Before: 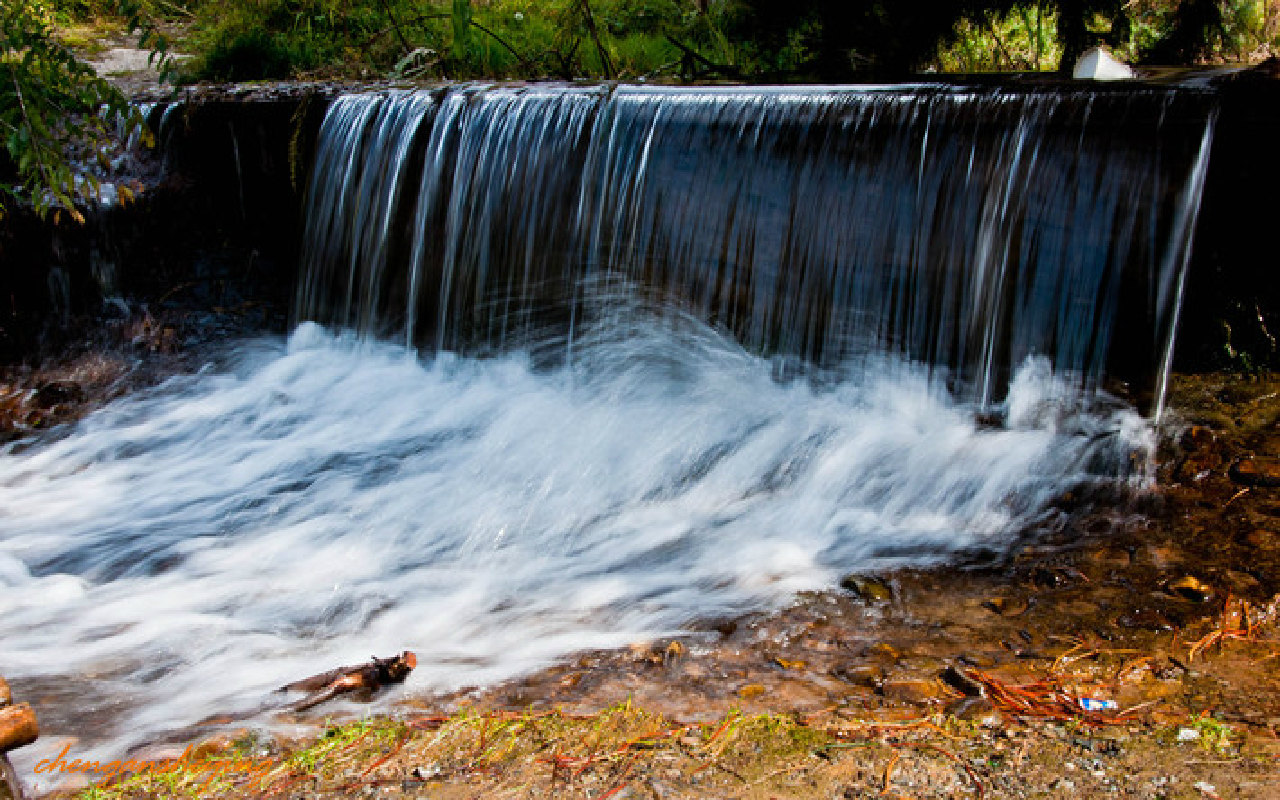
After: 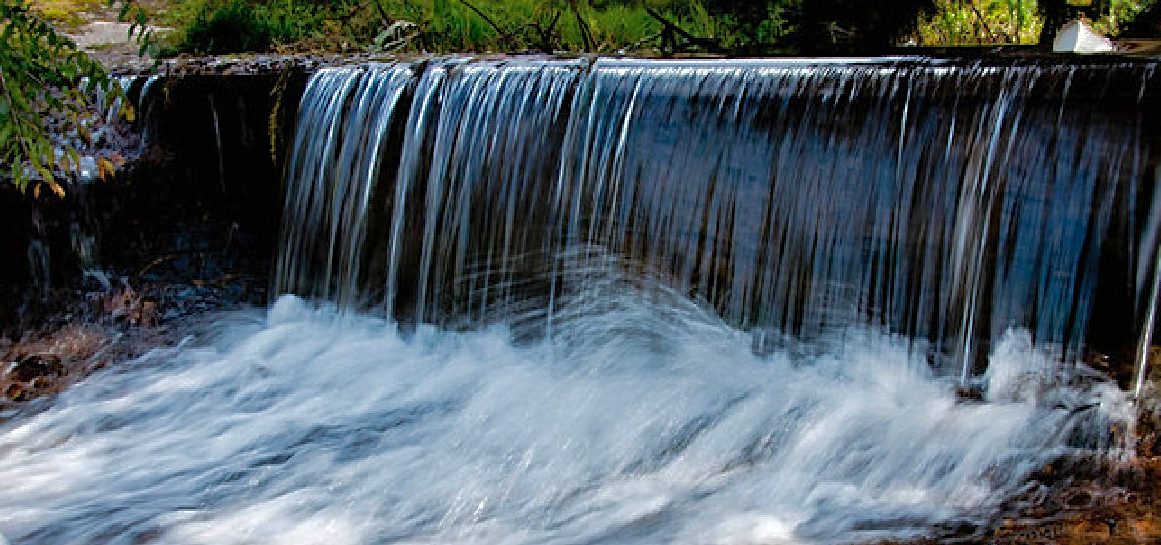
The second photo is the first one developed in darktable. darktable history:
exposure: exposure 0.169 EV, compensate highlight preservation false
crop: left 1.62%, top 3.434%, right 7.671%, bottom 28.407%
sharpen: radius 2.763
shadows and highlights: highlights -59.86
